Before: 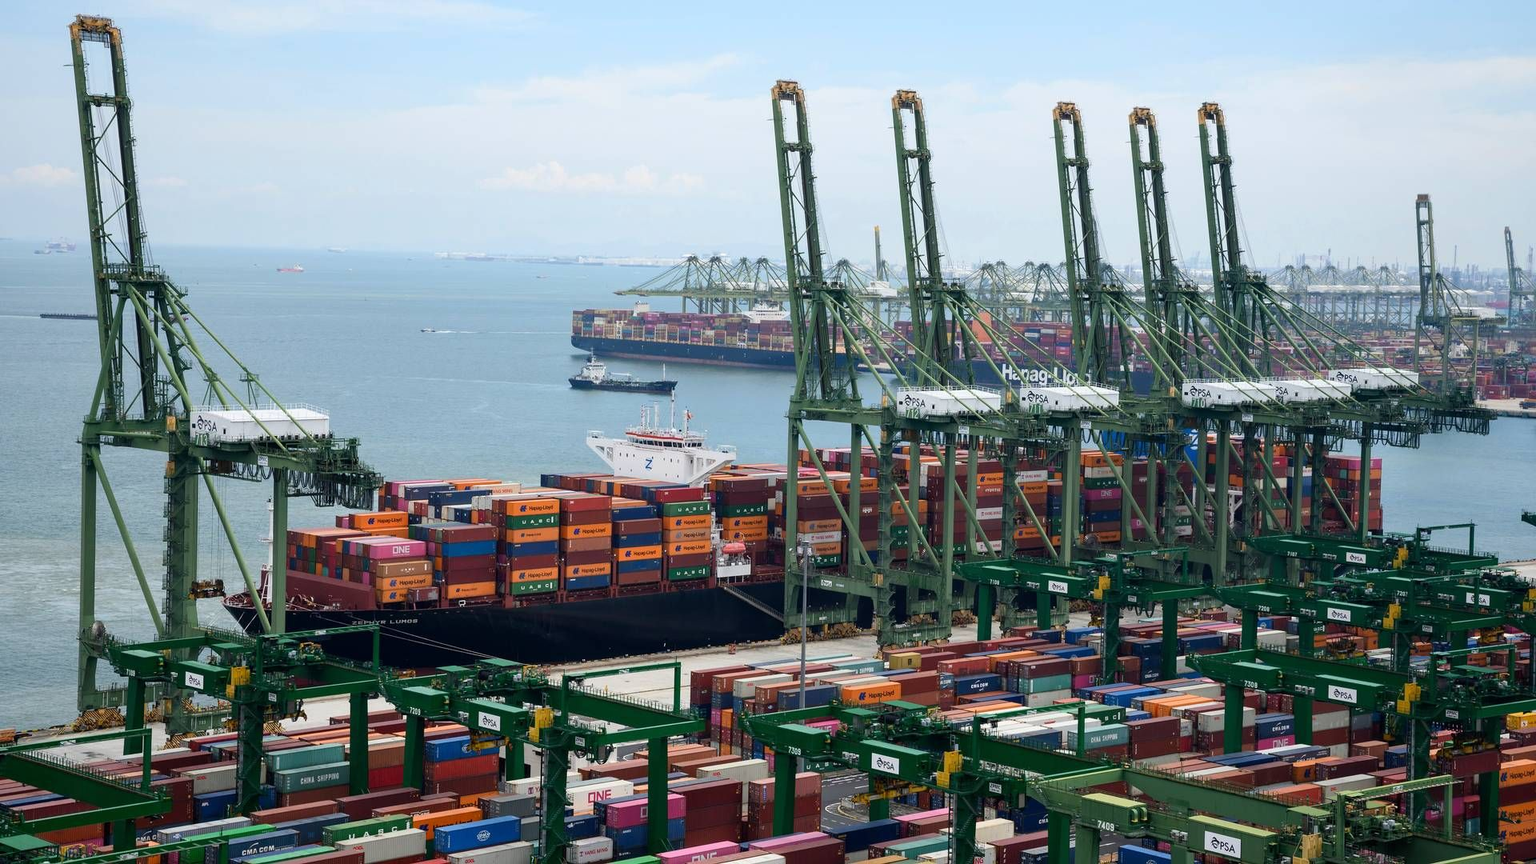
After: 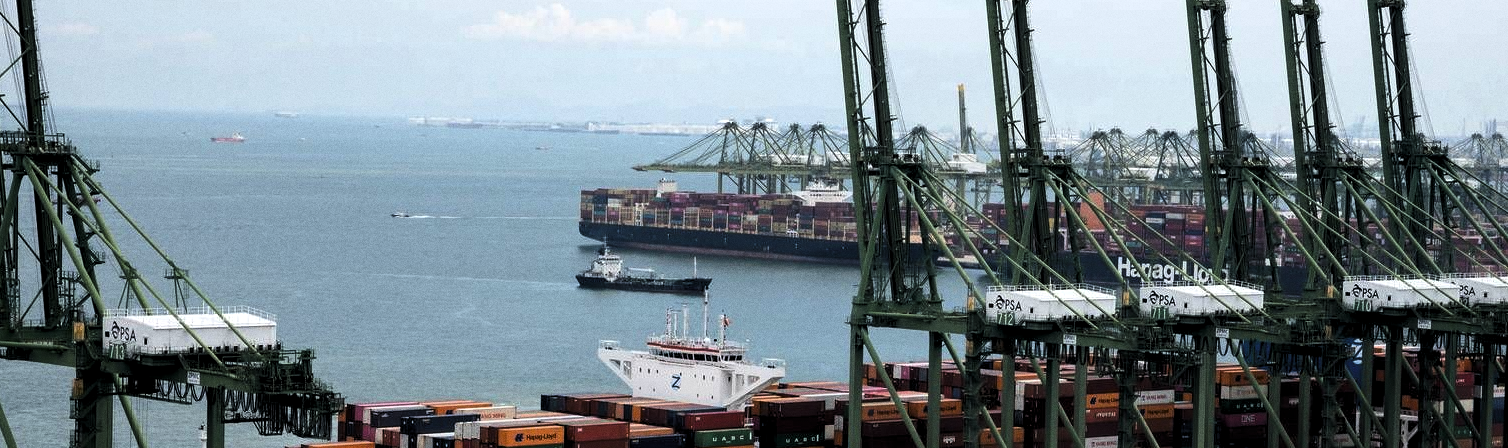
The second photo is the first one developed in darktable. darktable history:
exposure: black level correction 0.005, exposure 0.001 EV, compensate highlight preservation false
crop: left 7.036%, top 18.398%, right 14.379%, bottom 40.043%
grain: coarseness 0.09 ISO
levels: levels [0.101, 0.578, 0.953]
